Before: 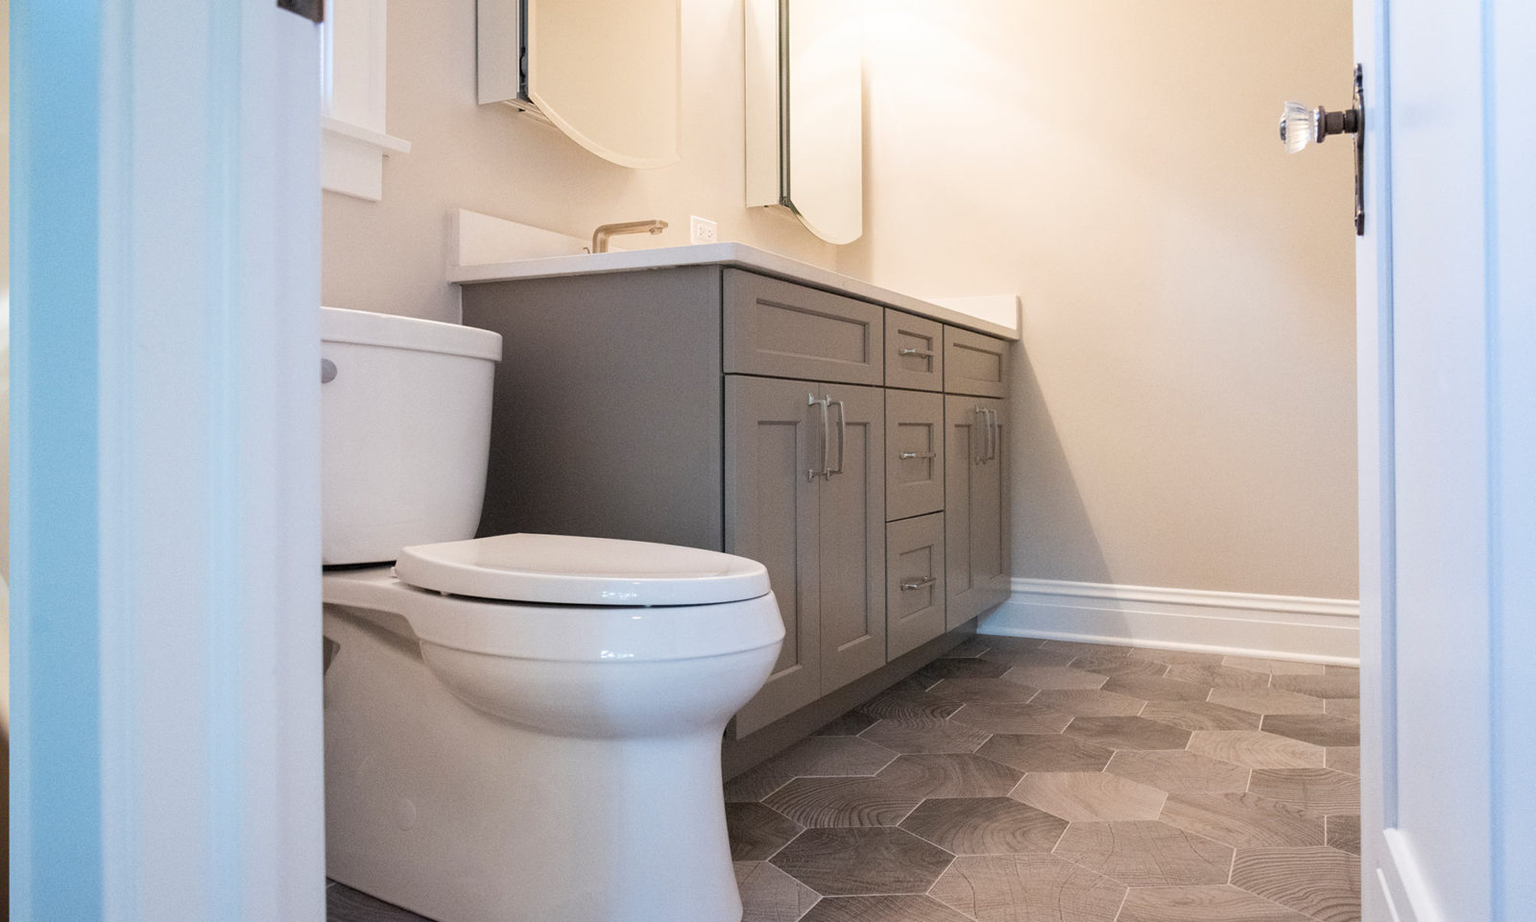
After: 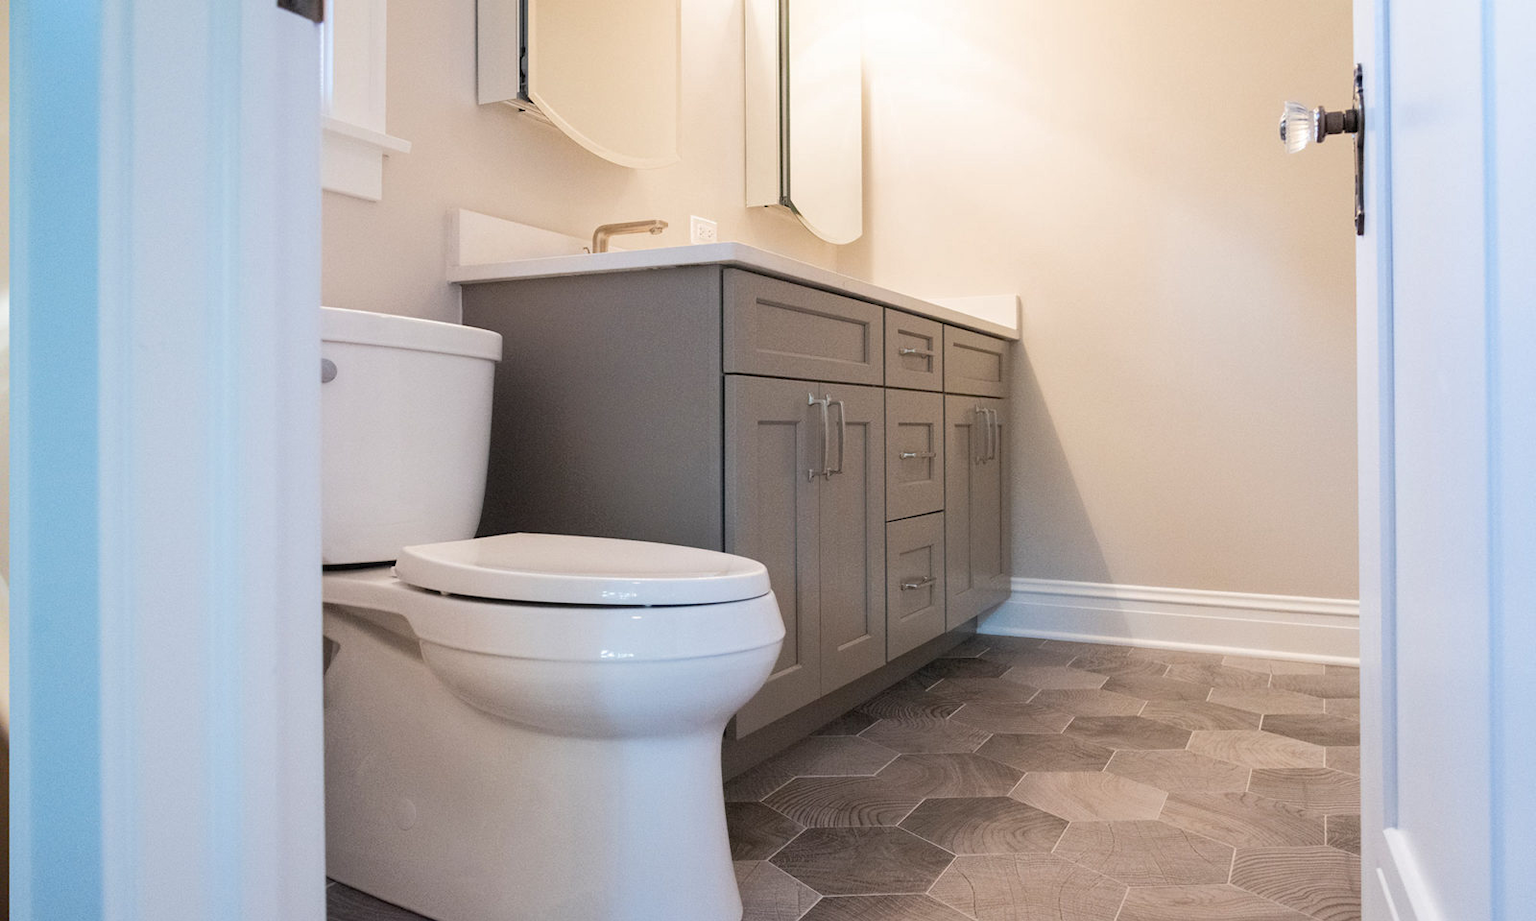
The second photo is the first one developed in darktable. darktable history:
tone curve: curves: ch0 [(0, 0) (0.003, 0.012) (0.011, 0.015) (0.025, 0.027) (0.044, 0.045) (0.069, 0.064) (0.1, 0.093) (0.136, 0.133) (0.177, 0.177) (0.224, 0.221) (0.277, 0.272) (0.335, 0.342) (0.399, 0.398) (0.468, 0.462) (0.543, 0.547) (0.623, 0.624) (0.709, 0.711) (0.801, 0.792) (0.898, 0.889) (1, 1)], color space Lab, independent channels
